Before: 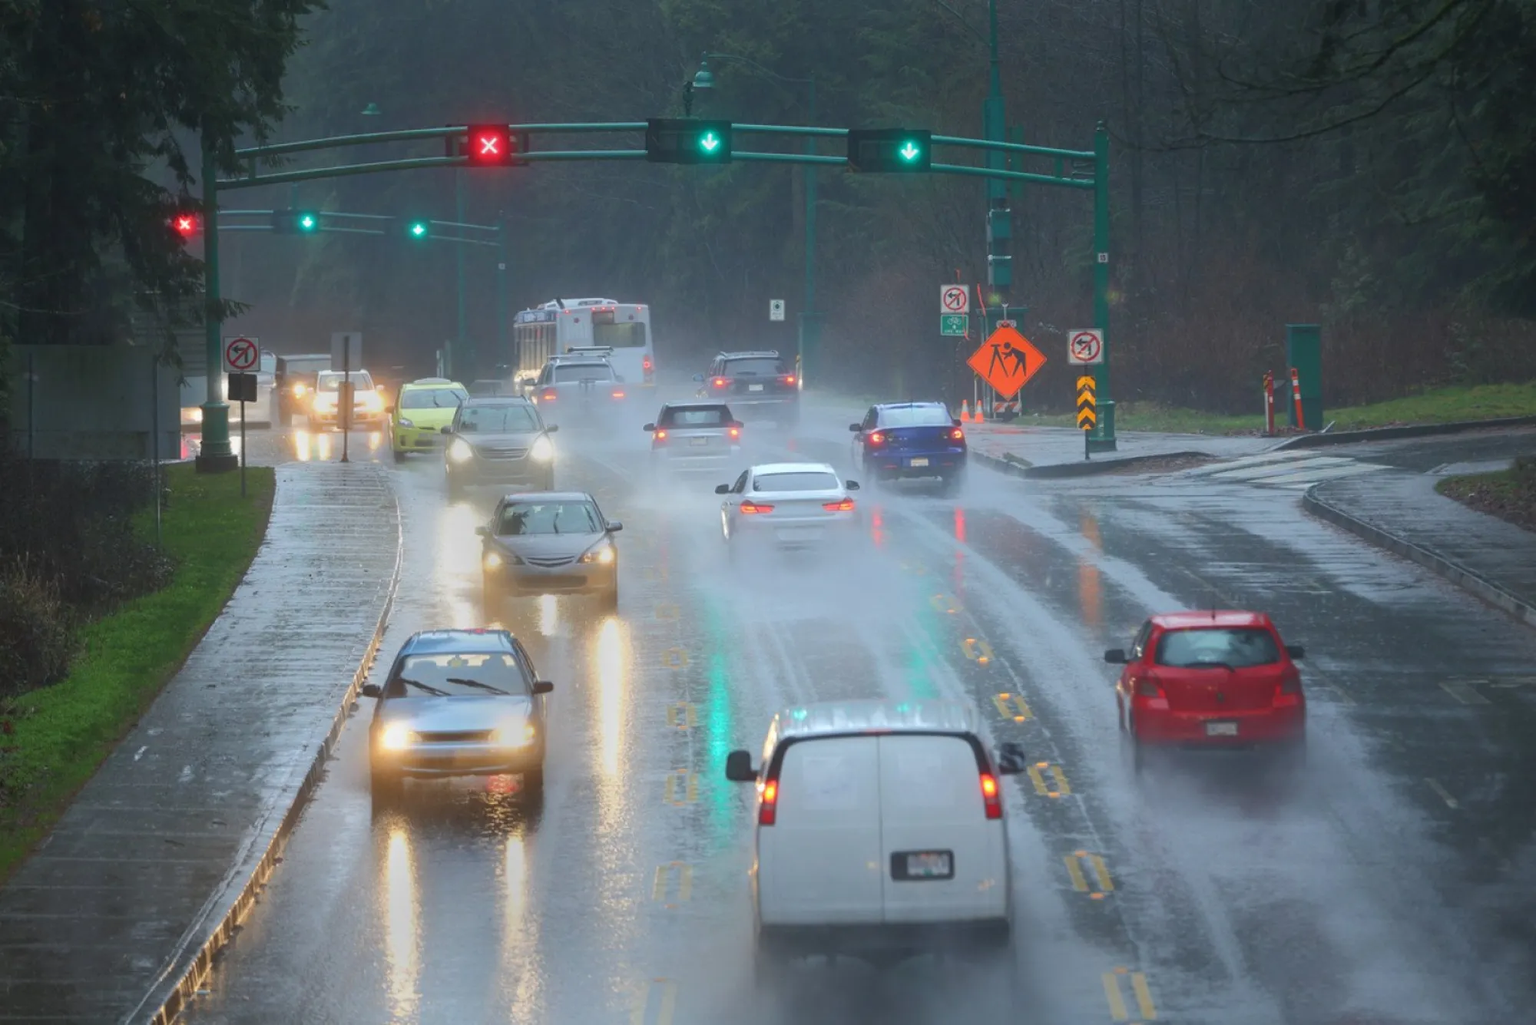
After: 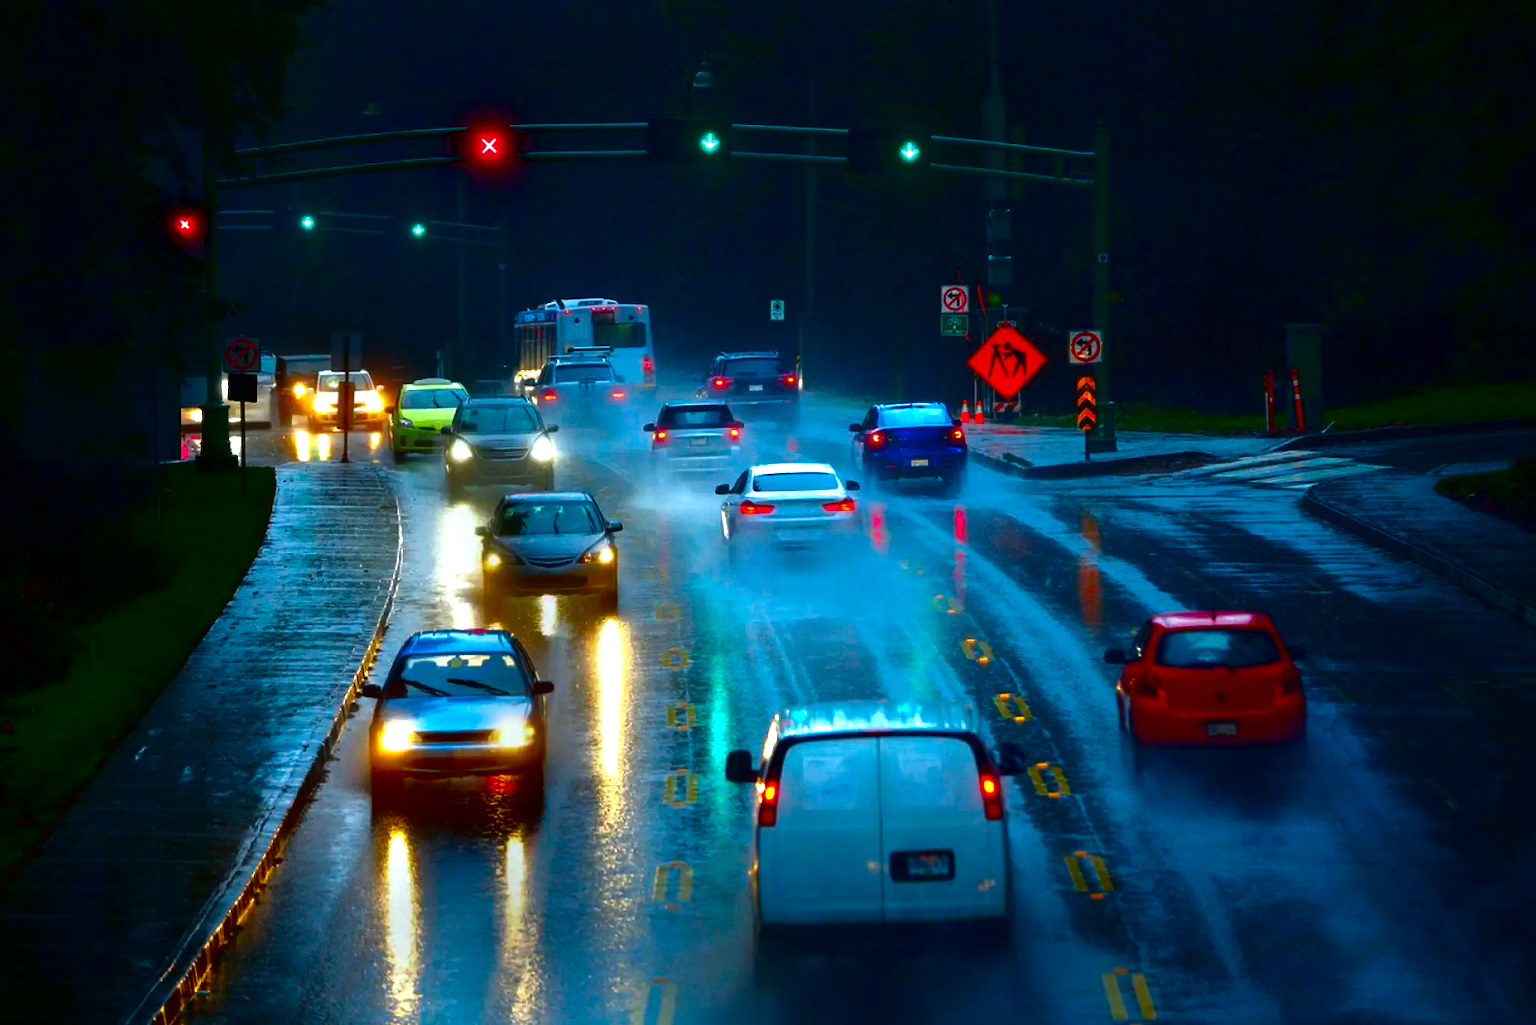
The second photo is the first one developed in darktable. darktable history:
contrast brightness saturation: brightness -1, saturation 1
color balance rgb: perceptual saturation grading › global saturation 30%, global vibrance 20%
white balance: red 0.978, blue 0.999
tone equalizer: -8 EV -0.75 EV, -7 EV -0.7 EV, -6 EV -0.6 EV, -5 EV -0.4 EV, -3 EV 0.4 EV, -2 EV 0.6 EV, -1 EV 0.7 EV, +0 EV 0.75 EV, edges refinement/feathering 500, mask exposure compensation -1.57 EV, preserve details no
